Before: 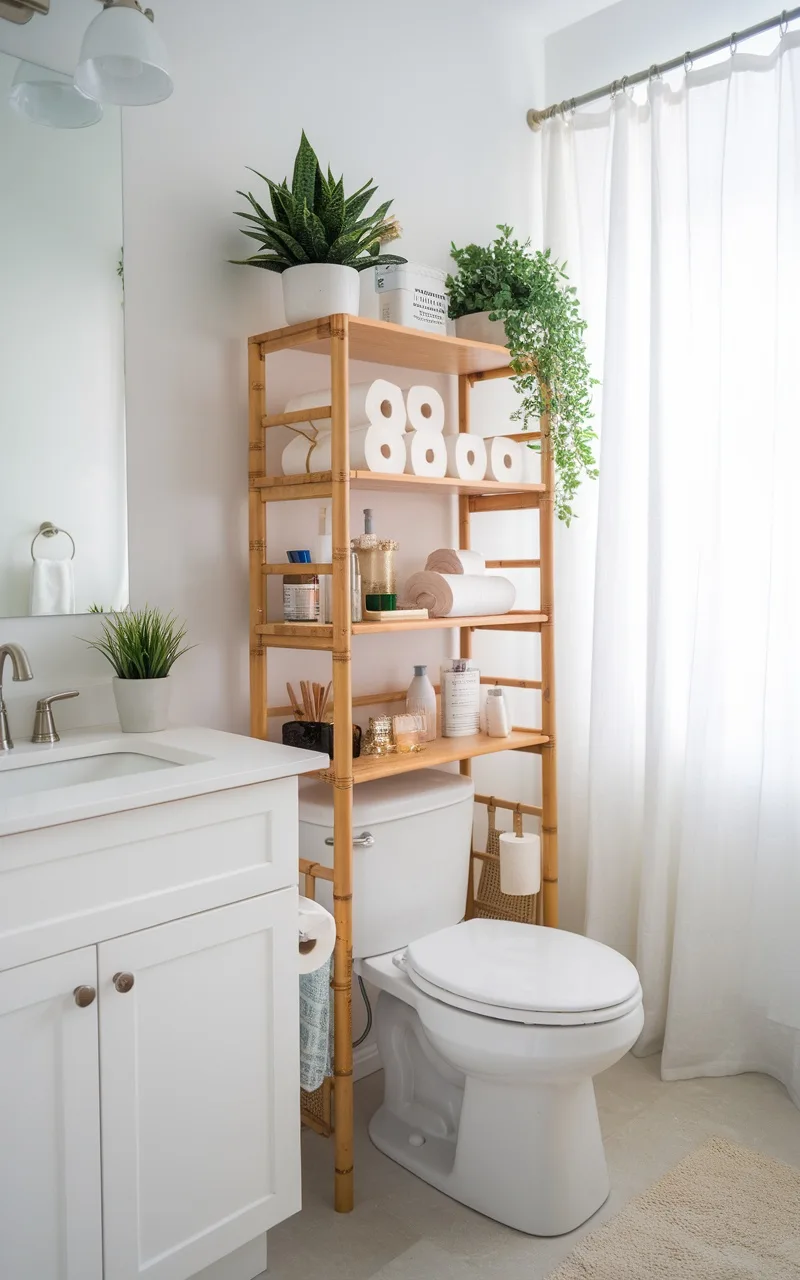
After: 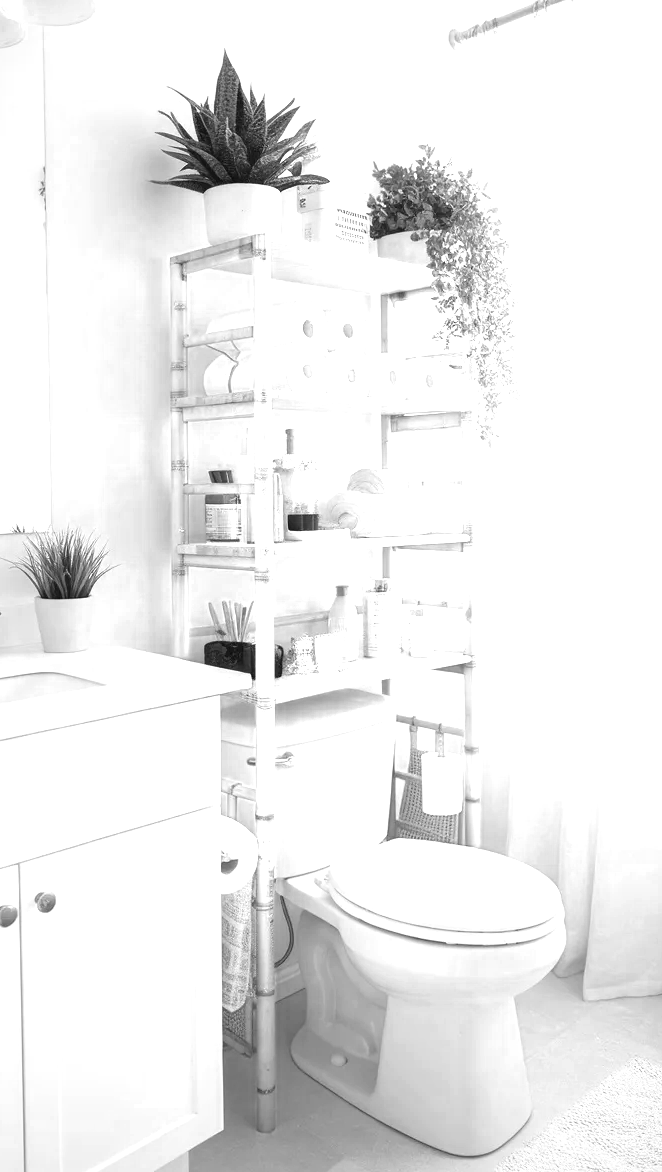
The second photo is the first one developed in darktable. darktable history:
crop: left 9.807%, top 6.259%, right 7.334%, bottom 2.177%
color balance rgb: perceptual saturation grading › global saturation 20%, global vibrance 20%
exposure: black level correction 0, exposure 1 EV, compensate exposure bias true, compensate highlight preservation false
contrast equalizer: octaves 7, y [[0.6 ×6], [0.55 ×6], [0 ×6], [0 ×6], [0 ×6]], mix -0.2
color zones: curves: ch0 [(0.018, 0.548) (0.197, 0.654) (0.425, 0.447) (0.605, 0.658) (0.732, 0.579)]; ch1 [(0.105, 0.531) (0.224, 0.531) (0.386, 0.39) (0.618, 0.456) (0.732, 0.456) (0.956, 0.421)]; ch2 [(0.039, 0.583) (0.215, 0.465) (0.399, 0.544) (0.465, 0.548) (0.614, 0.447) (0.724, 0.43) (0.882, 0.623) (0.956, 0.632)]
monochrome: on, module defaults
